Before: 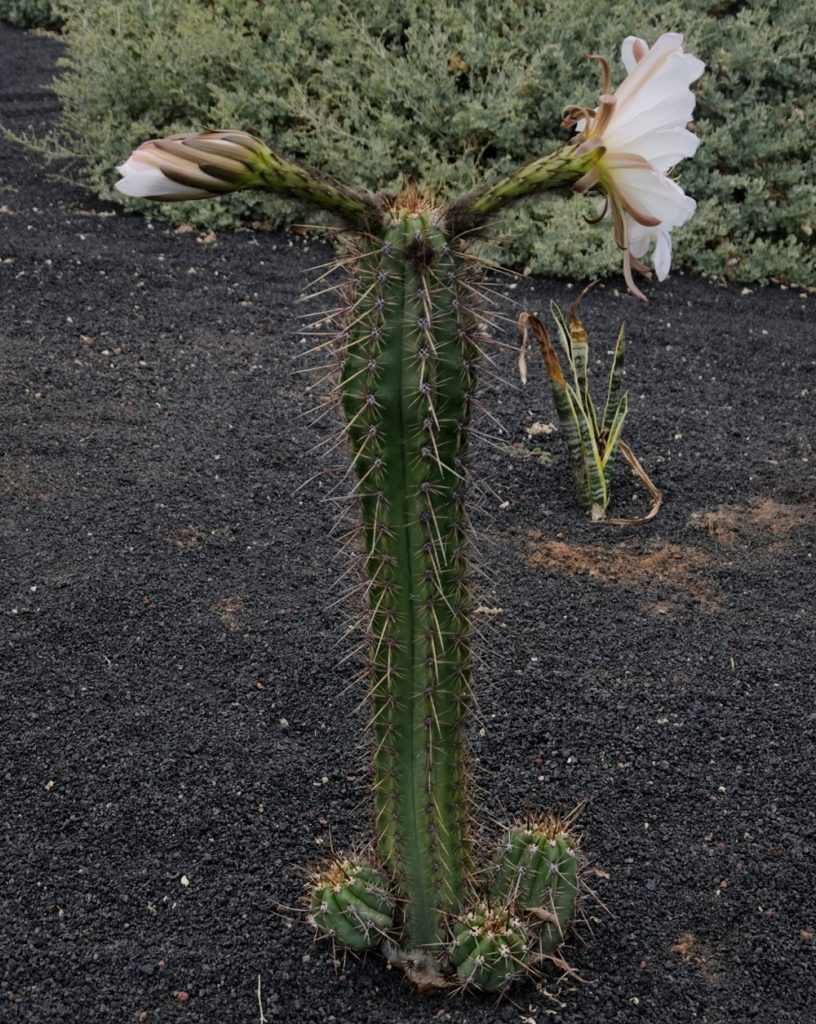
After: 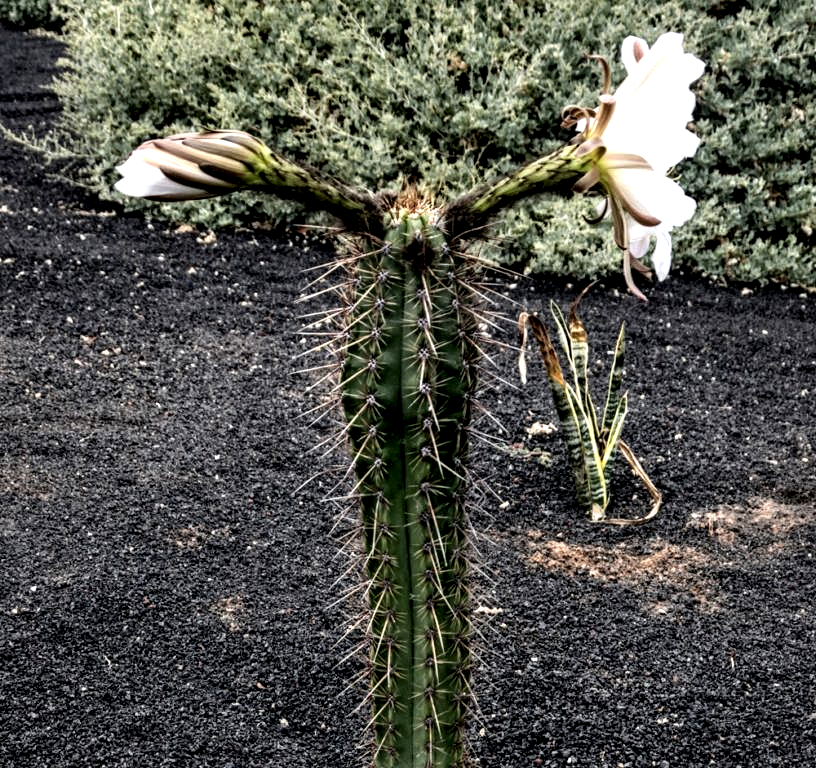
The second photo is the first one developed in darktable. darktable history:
local contrast: shadows 185%, detail 225%
exposure: black level correction 0.001, exposure 0.5 EV, compensate exposure bias true, compensate highlight preservation false
crop: bottom 24.967%
